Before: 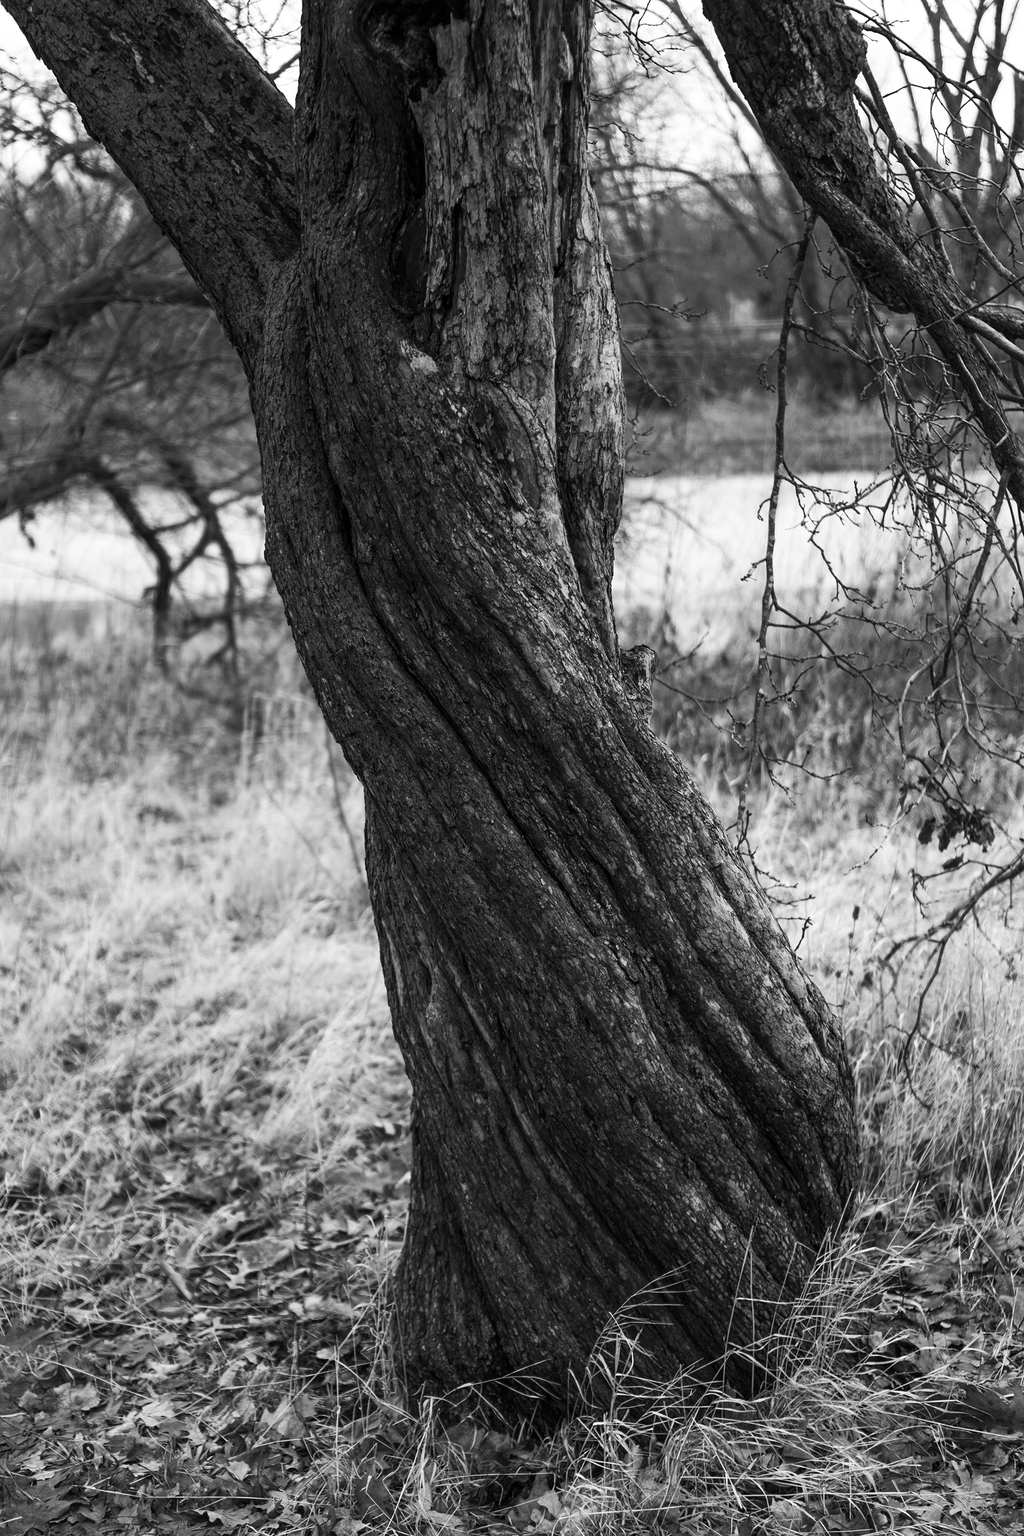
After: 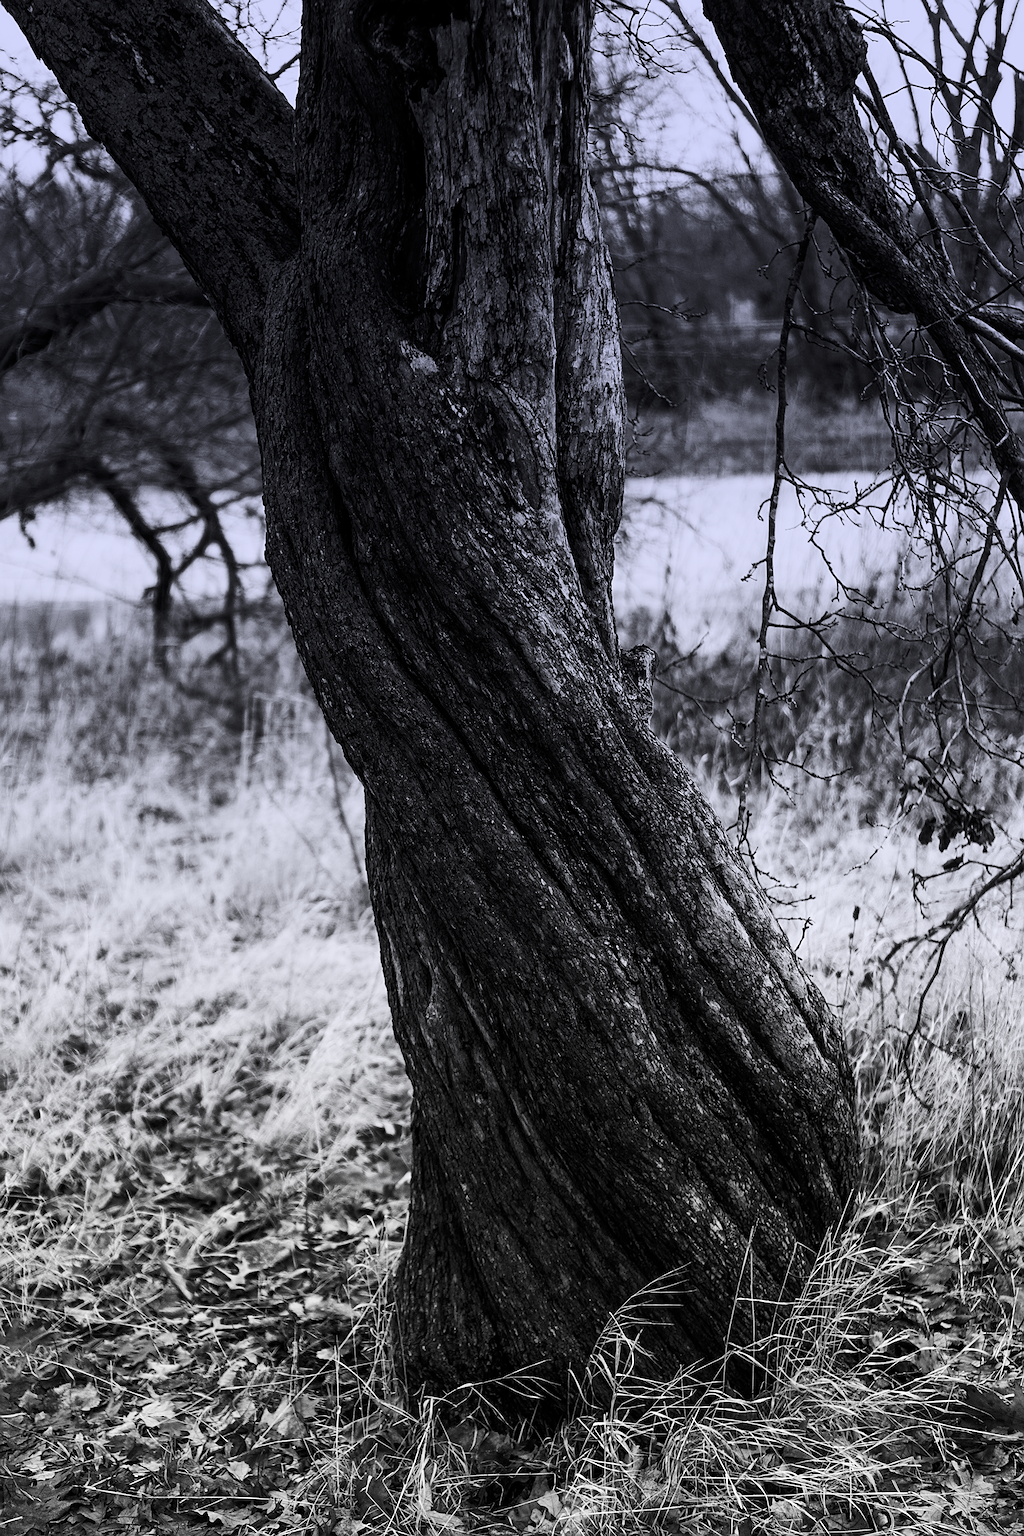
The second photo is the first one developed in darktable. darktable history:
tone curve: curves: ch0 [(0, 0) (0.055, 0.031) (0.282, 0.215) (0.729, 0.785) (1, 1)], color space Lab, linked channels, preserve colors none
graduated density: hue 238.83°, saturation 50%
tone equalizer: on, module defaults
sharpen: on, module defaults
